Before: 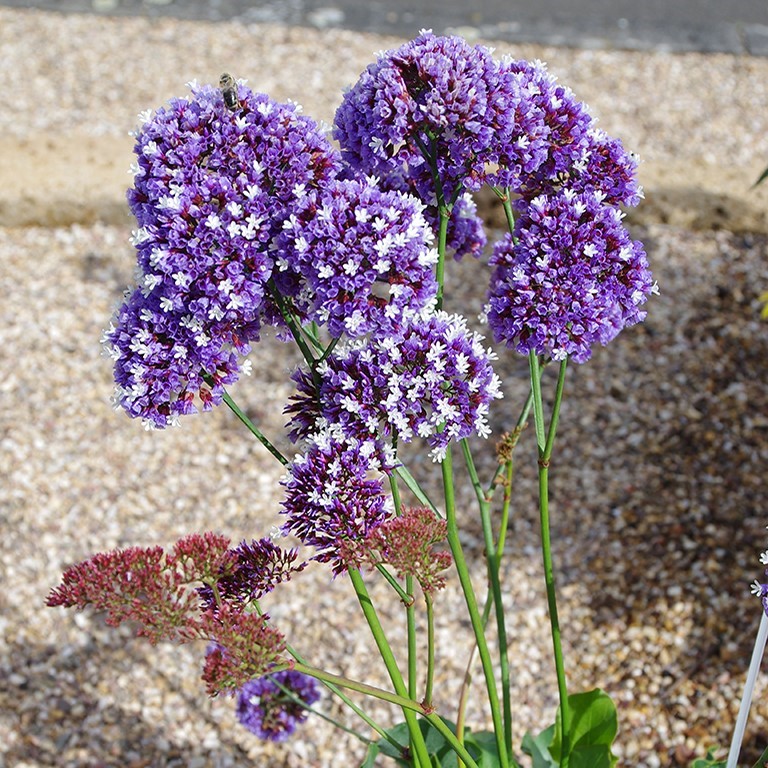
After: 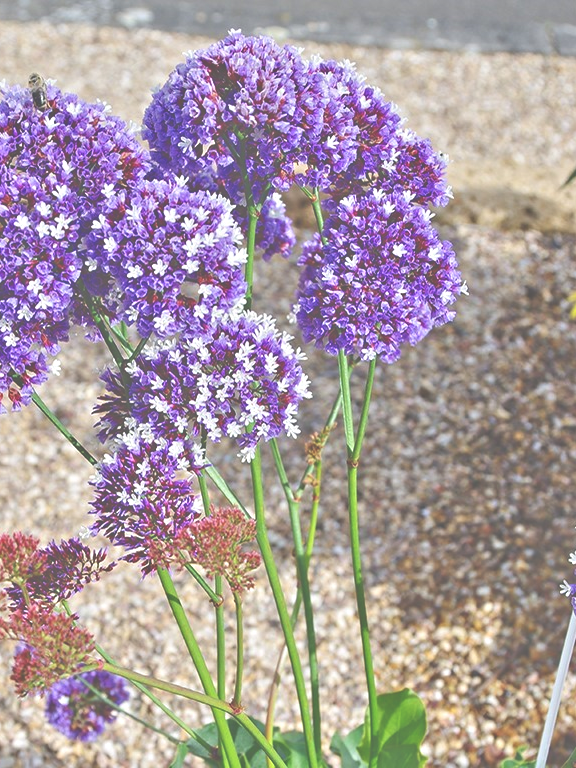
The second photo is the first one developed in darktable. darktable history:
crop and rotate: left 24.949%
tone equalizer: -8 EV 1.97 EV, -7 EV 1.97 EV, -6 EV 1.96 EV, -5 EV 1.99 EV, -4 EV 1.97 EV, -3 EV 1.5 EV, -2 EV 0.984 EV, -1 EV 0.493 EV
exposure: black level correction -0.03, compensate highlight preservation false
